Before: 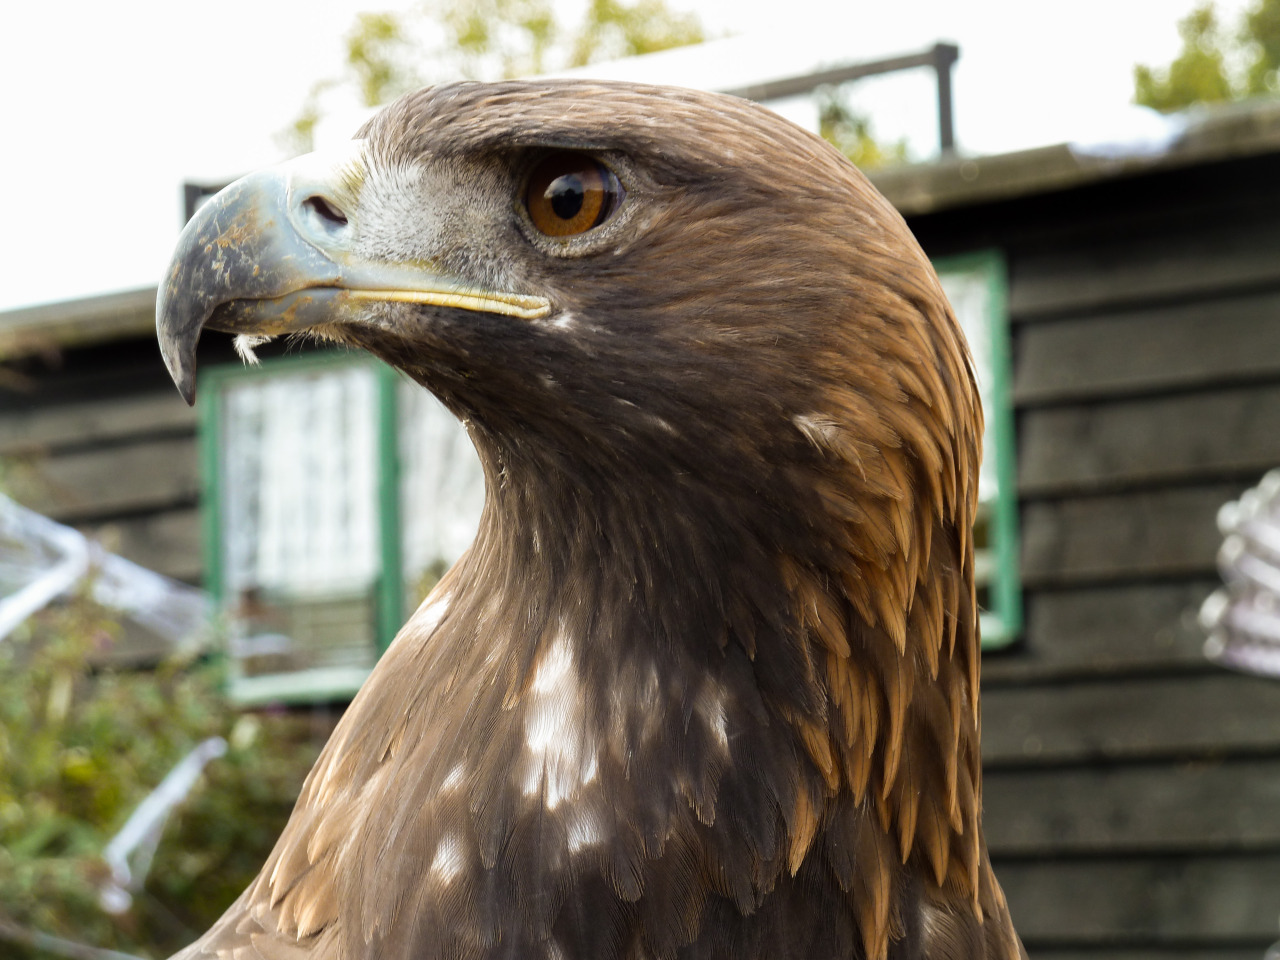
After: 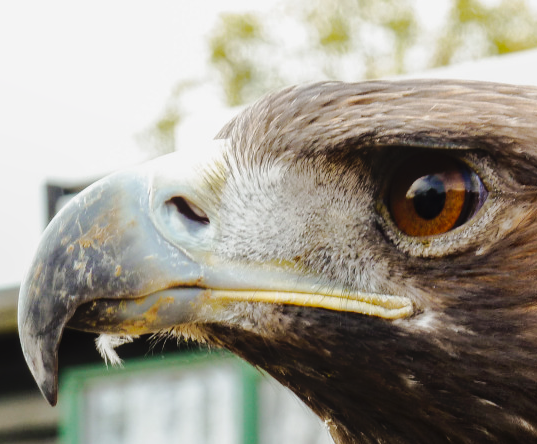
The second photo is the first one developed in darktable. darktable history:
tone curve: curves: ch0 [(0, 0) (0.003, 0.002) (0.011, 0.009) (0.025, 0.018) (0.044, 0.03) (0.069, 0.043) (0.1, 0.057) (0.136, 0.079) (0.177, 0.125) (0.224, 0.178) (0.277, 0.255) (0.335, 0.341) (0.399, 0.443) (0.468, 0.553) (0.543, 0.644) (0.623, 0.718) (0.709, 0.779) (0.801, 0.849) (0.898, 0.929) (1, 1)], preserve colors none
crop and rotate: left 10.817%, top 0.062%, right 47.194%, bottom 53.626%
shadows and highlights: shadows -20, white point adjustment -2, highlights -35
local contrast: detail 110%
